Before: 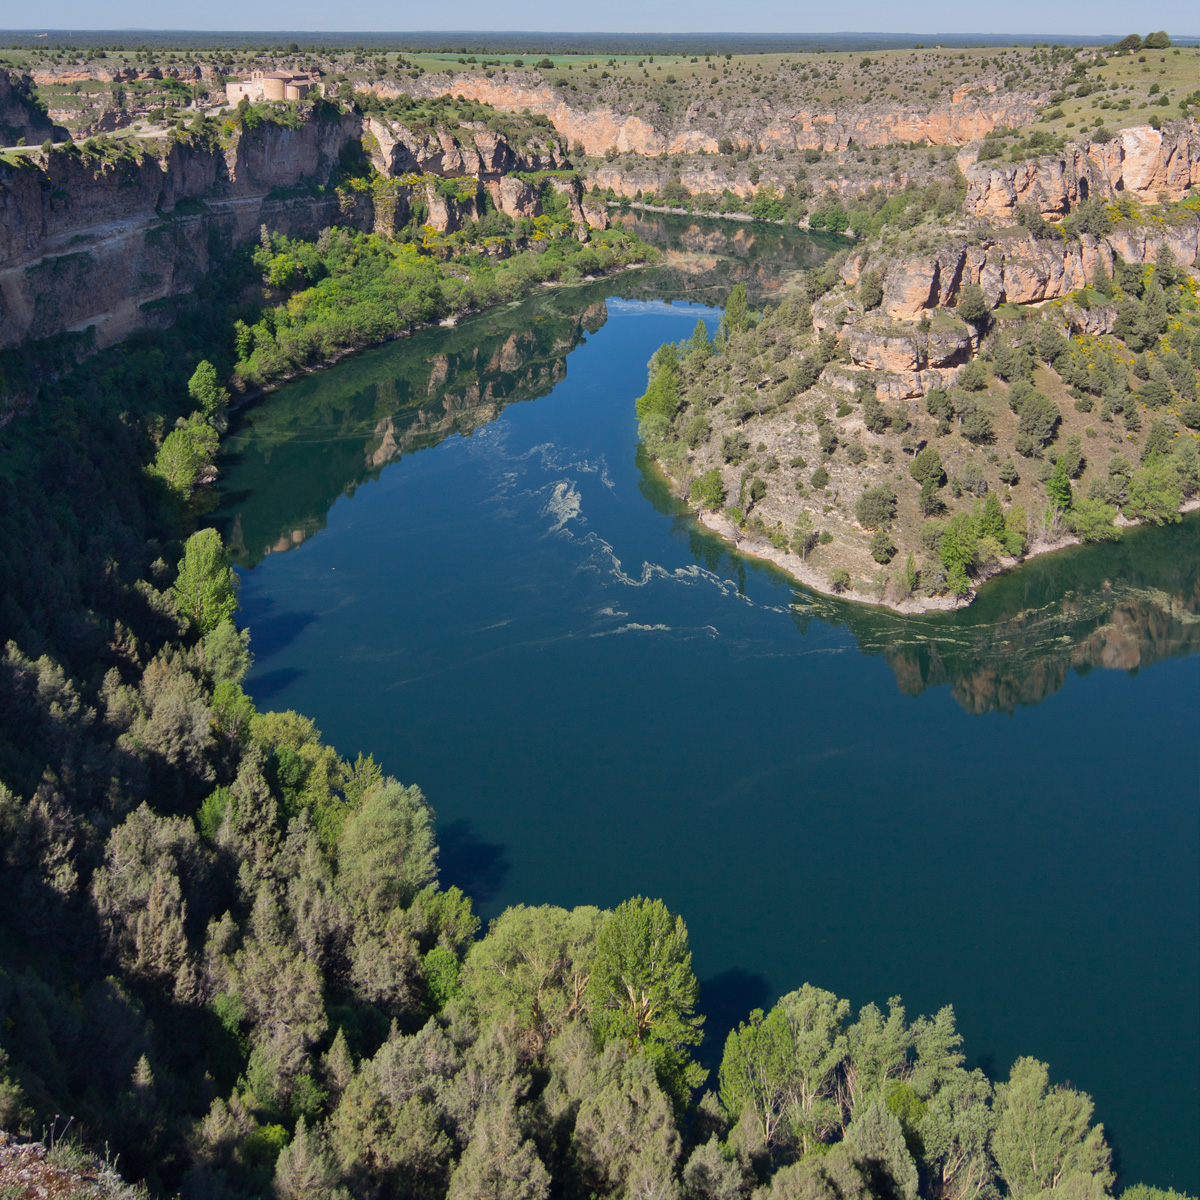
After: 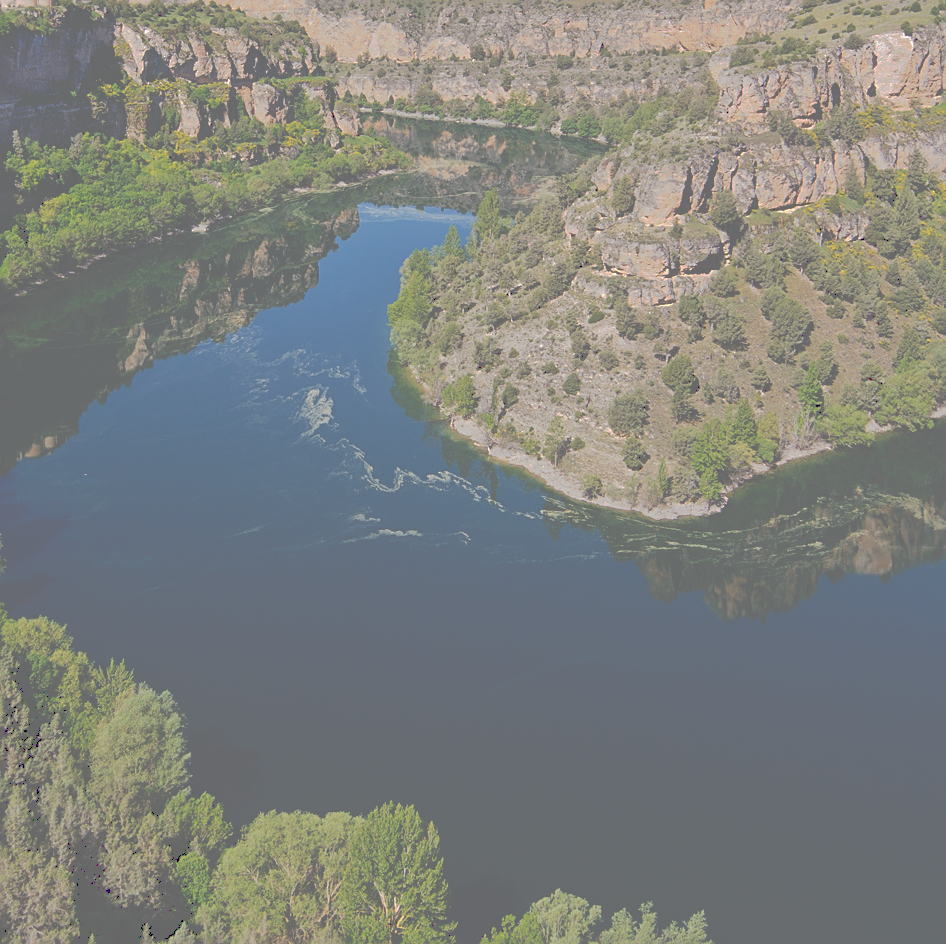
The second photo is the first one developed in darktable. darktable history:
sharpen: on, module defaults
crop and rotate: left 20.74%, top 7.912%, right 0.375%, bottom 13.378%
exposure: compensate highlight preservation false
tone curve: curves: ch0 [(0, 0) (0.003, 0.43) (0.011, 0.433) (0.025, 0.434) (0.044, 0.436) (0.069, 0.439) (0.1, 0.442) (0.136, 0.446) (0.177, 0.449) (0.224, 0.454) (0.277, 0.462) (0.335, 0.488) (0.399, 0.524) (0.468, 0.566) (0.543, 0.615) (0.623, 0.666) (0.709, 0.718) (0.801, 0.761) (0.898, 0.801) (1, 1)], preserve colors none
color balance rgb: perceptual saturation grading › global saturation 10%
